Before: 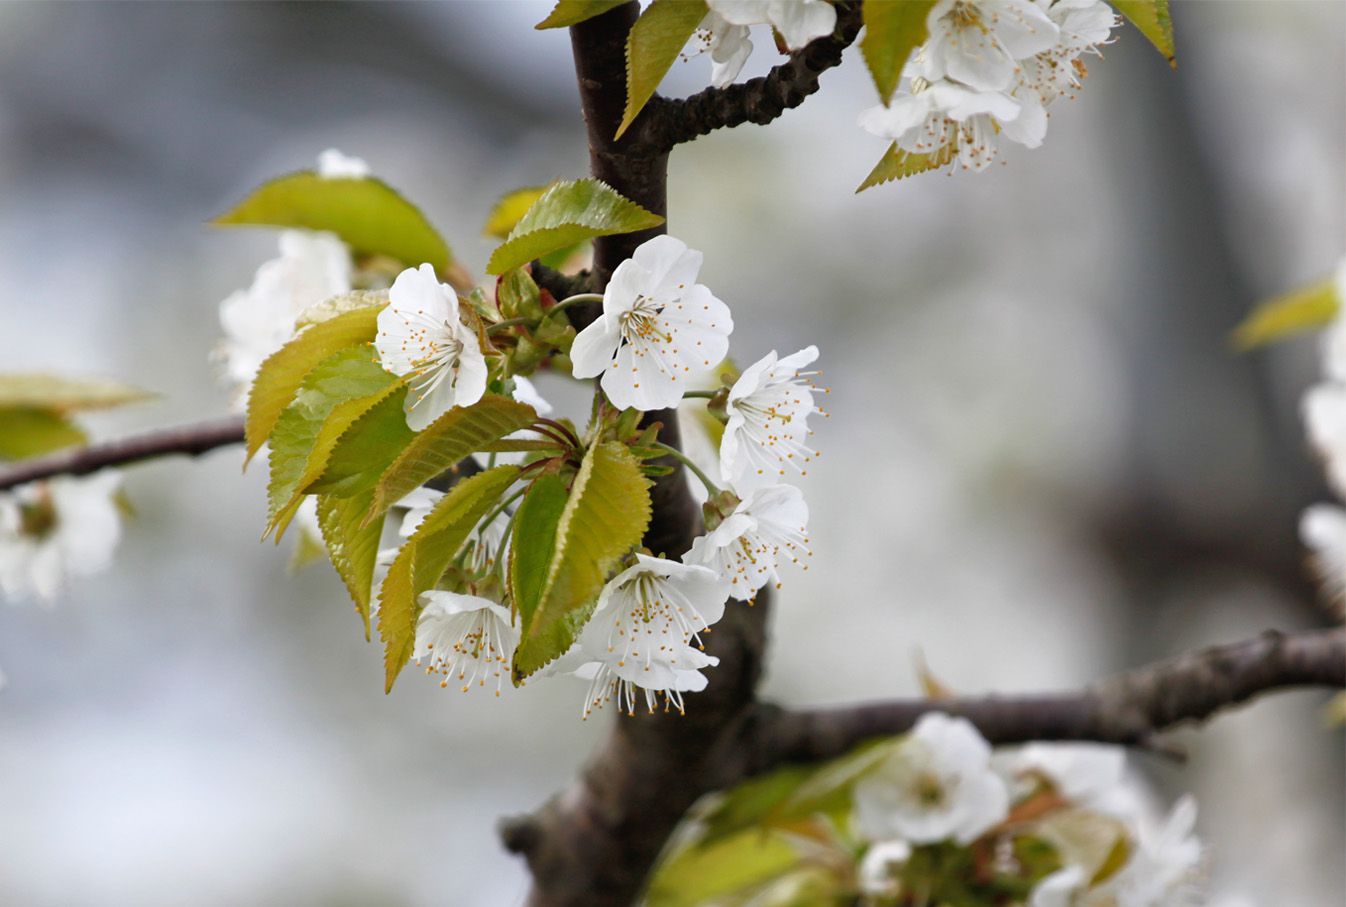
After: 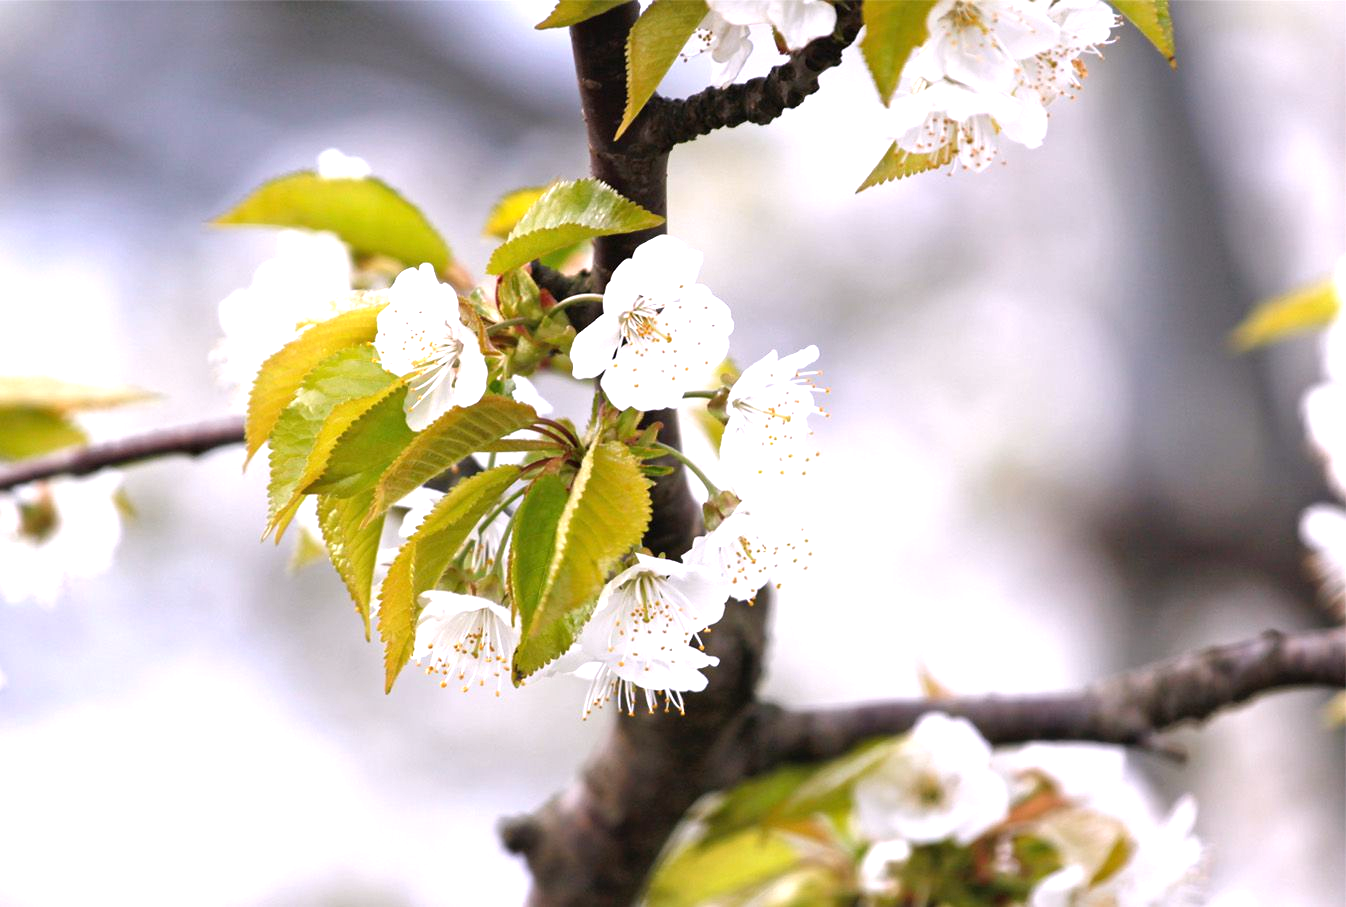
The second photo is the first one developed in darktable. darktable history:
exposure: exposure 0.921 EV, compensate highlight preservation false
white balance: red 1.05, blue 1.072
